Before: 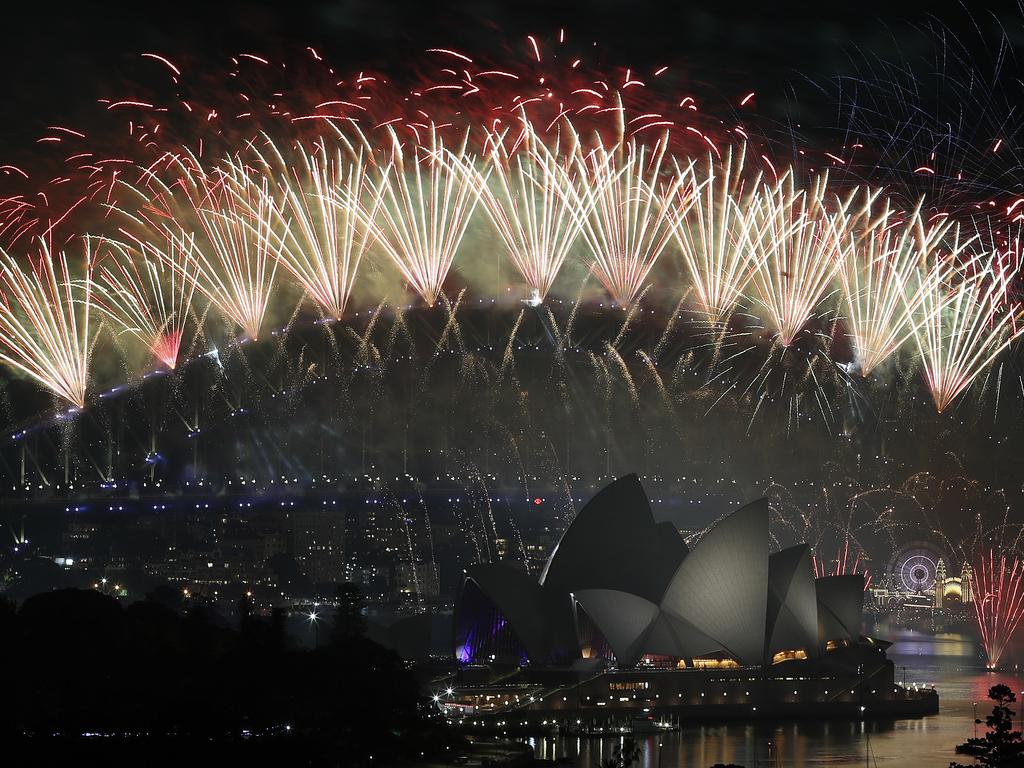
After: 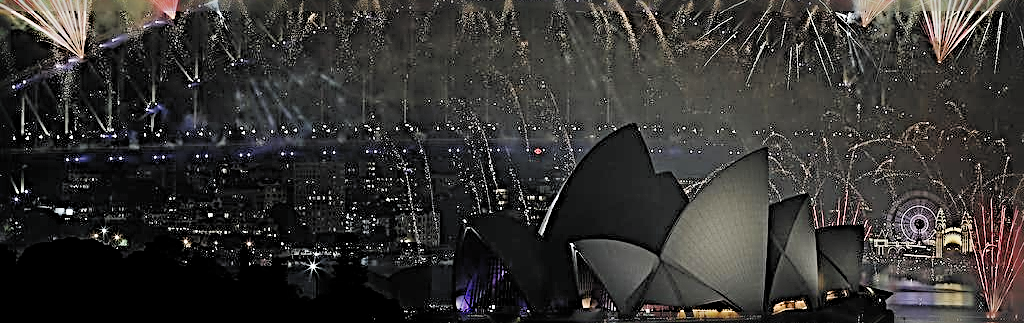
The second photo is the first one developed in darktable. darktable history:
crop: top 45.662%, bottom 12.158%
contrast equalizer: octaves 7, y [[0.5 ×6], [0.5 ×6], [0.5, 0.5, 0.501, 0.545, 0.707, 0.863], [0 ×6], [0 ×6]]
exposure: exposure 0.646 EV, compensate highlight preservation false
filmic rgb: middle gray luminance 3.56%, black relative exposure -5.97 EV, white relative exposure 6.37 EV, dynamic range scaling 21.89%, target black luminance 0%, hardness 2.3, latitude 45.61%, contrast 0.783, highlights saturation mix 99.08%, shadows ↔ highlights balance 0.026%
sharpen: radius 4.044, amount 1.988
